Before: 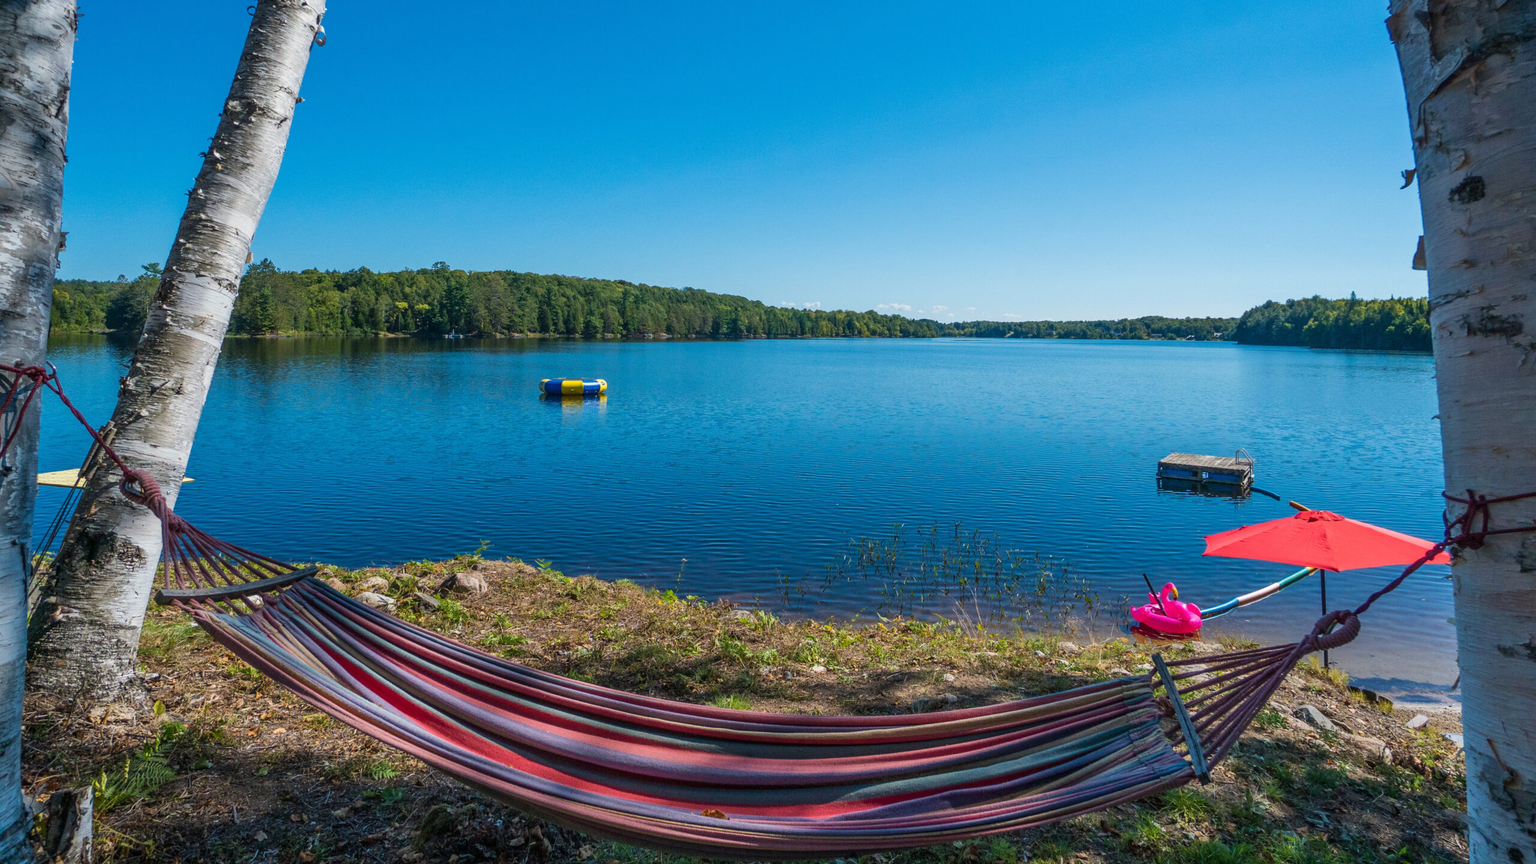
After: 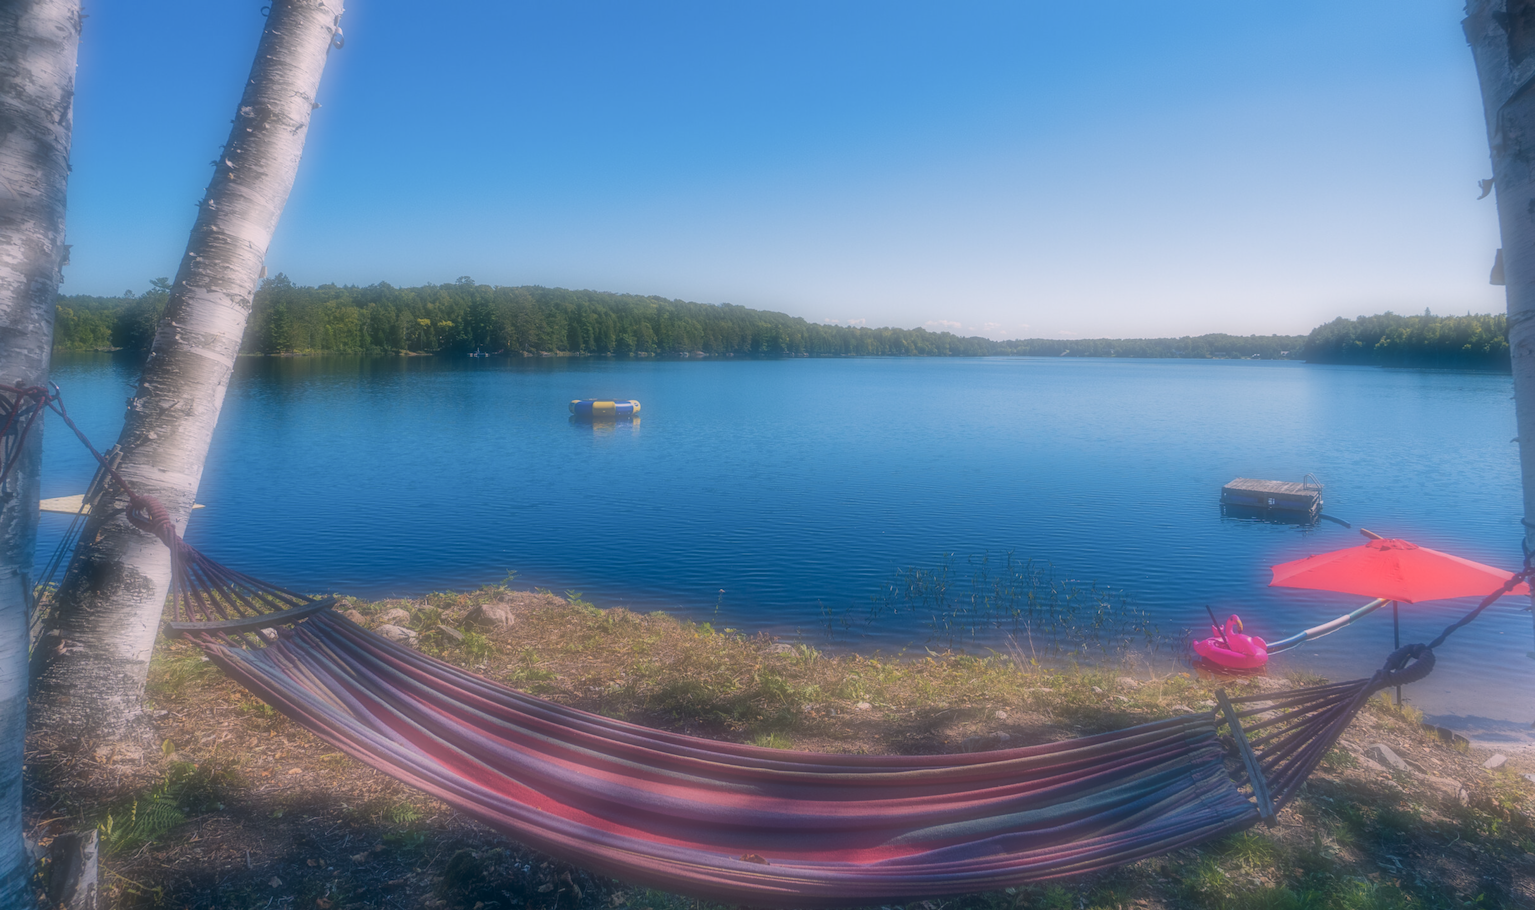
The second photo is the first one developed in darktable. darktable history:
soften: on, module defaults
color correction: highlights a* 14.46, highlights b* 5.85, shadows a* -5.53, shadows b* -15.24, saturation 0.85
crop and rotate: right 5.167%
